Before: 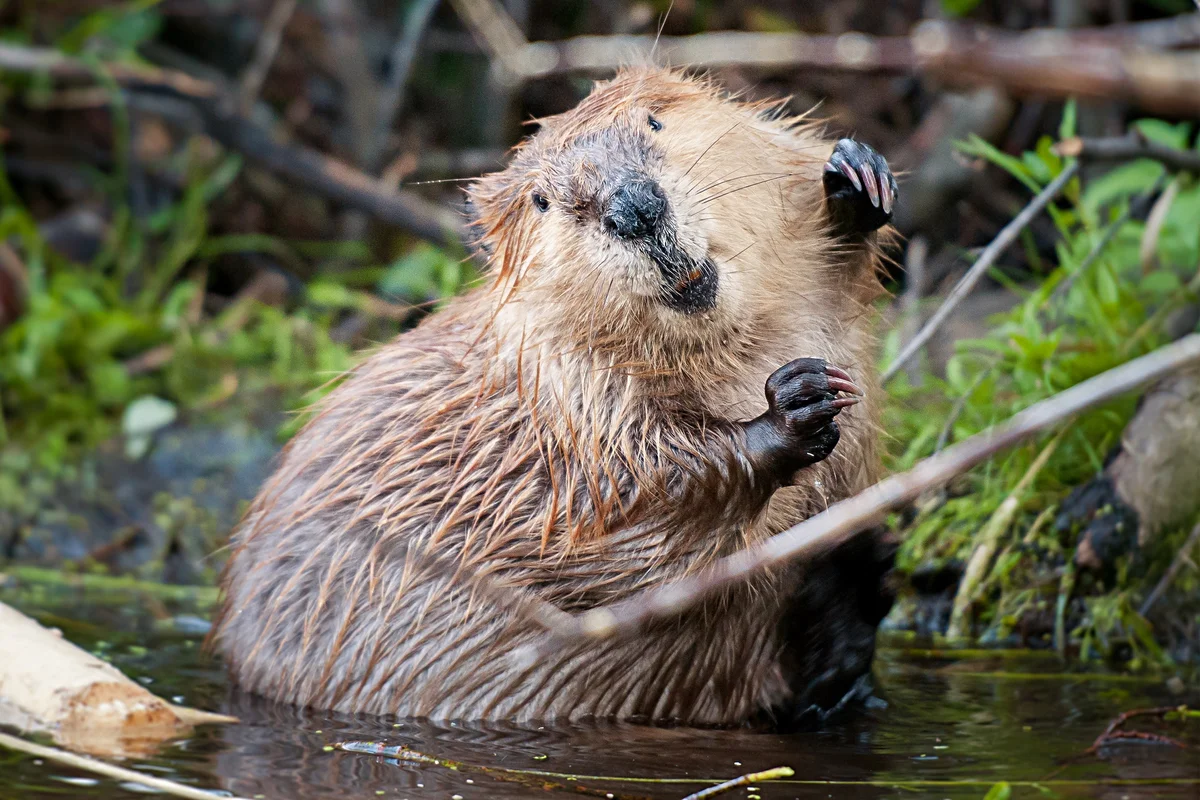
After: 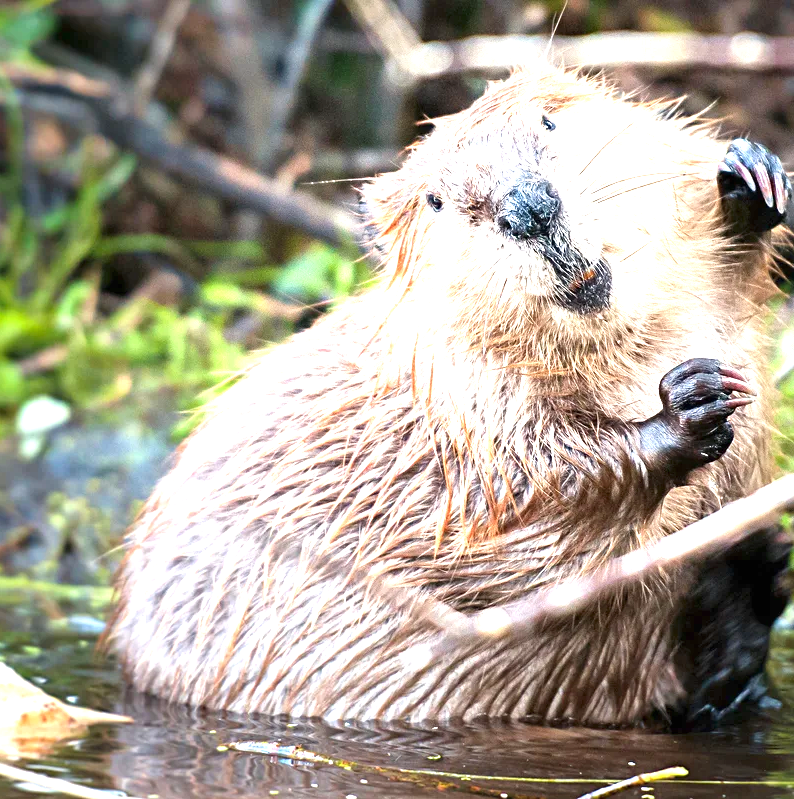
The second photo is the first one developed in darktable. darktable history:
crop and rotate: left 8.9%, right 24.893%
exposure: black level correction 0, exposure 1.546 EV, compensate highlight preservation false
